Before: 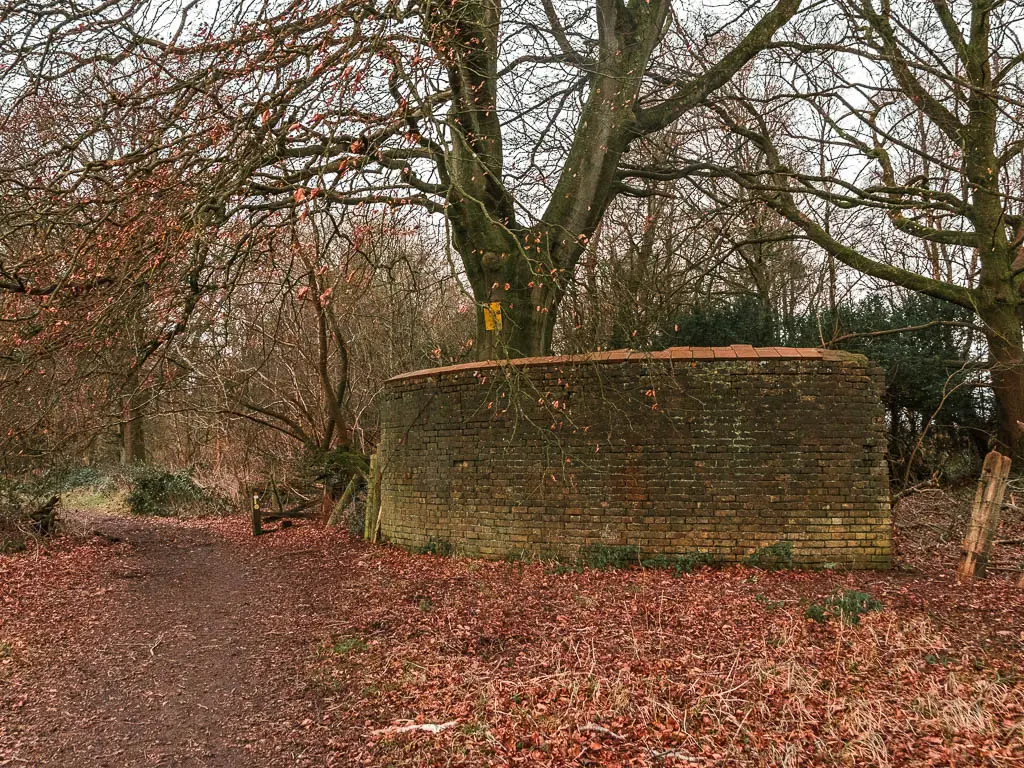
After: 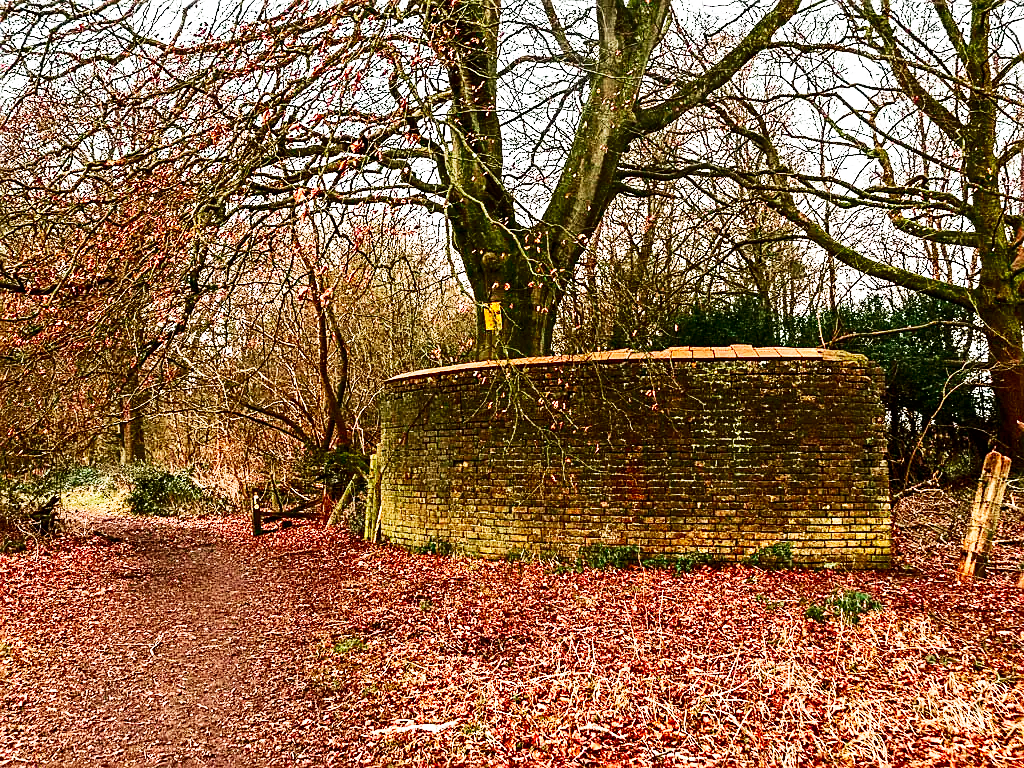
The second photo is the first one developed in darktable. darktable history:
velvia: on, module defaults
base curve: curves: ch0 [(0, 0) (0.007, 0.004) (0.027, 0.03) (0.046, 0.07) (0.207, 0.54) (0.442, 0.872) (0.673, 0.972) (1, 1)], preserve colors none
sharpen: on, module defaults
contrast brightness saturation: contrast 0.21, brightness -0.11, saturation 0.21
